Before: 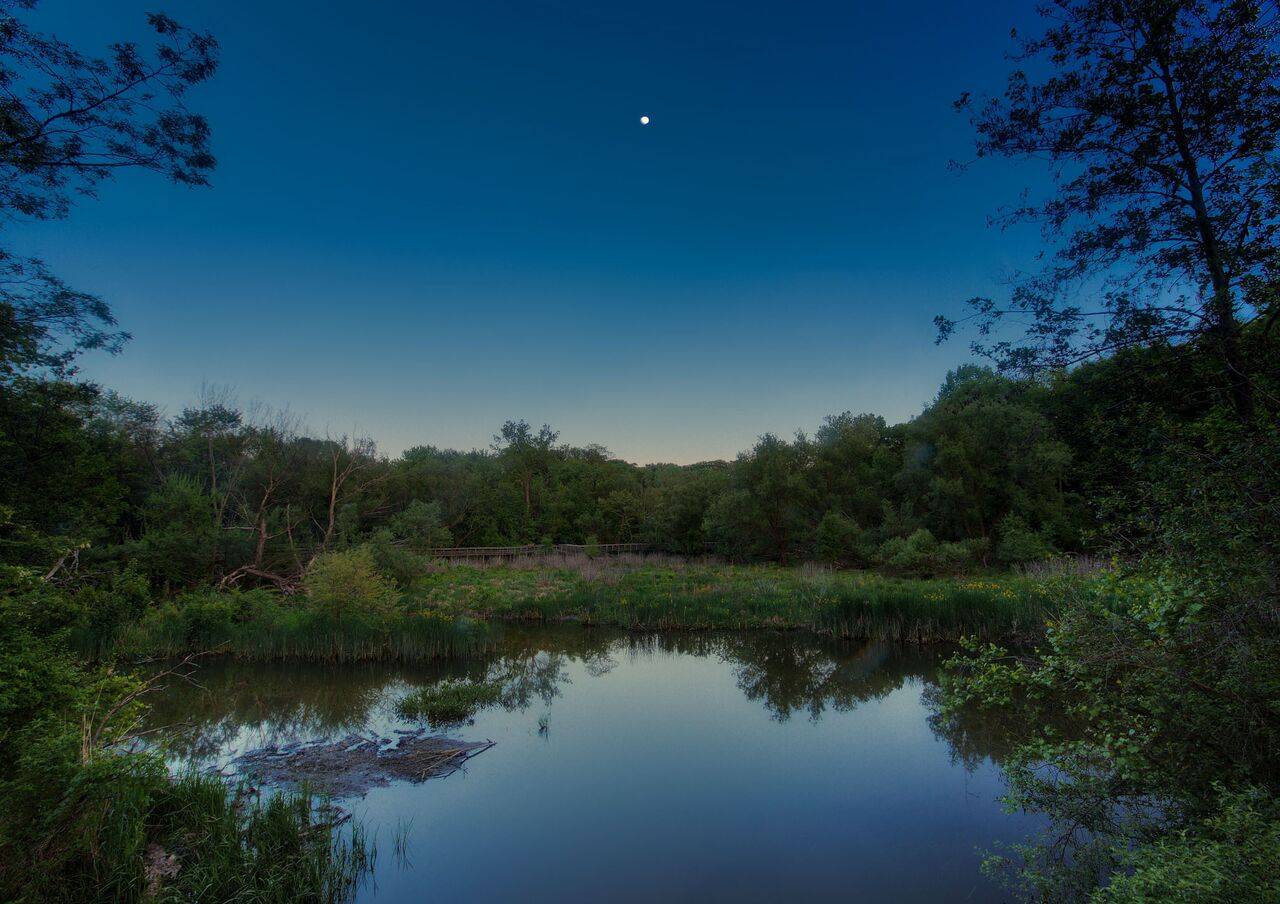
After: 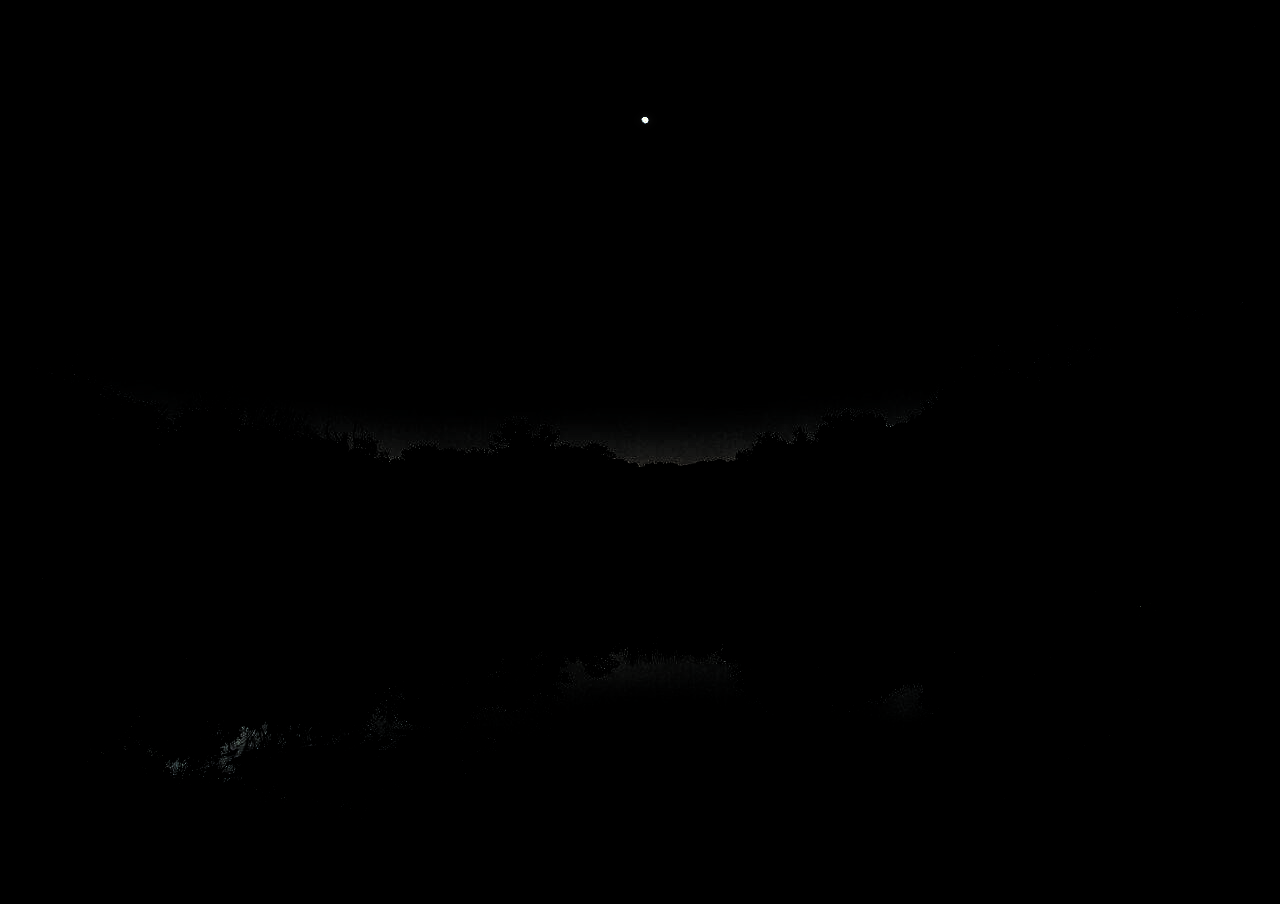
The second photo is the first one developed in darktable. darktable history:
local contrast: on, module defaults
levels: white 99.89%, levels [0.721, 0.937, 0.997]
exposure: exposure 0.378 EV, compensate highlight preservation false
color balance rgb: perceptual saturation grading › global saturation 19.471%, global vibrance 20%
contrast brightness saturation: contrast 0.202, brightness 0.169, saturation 0.216
